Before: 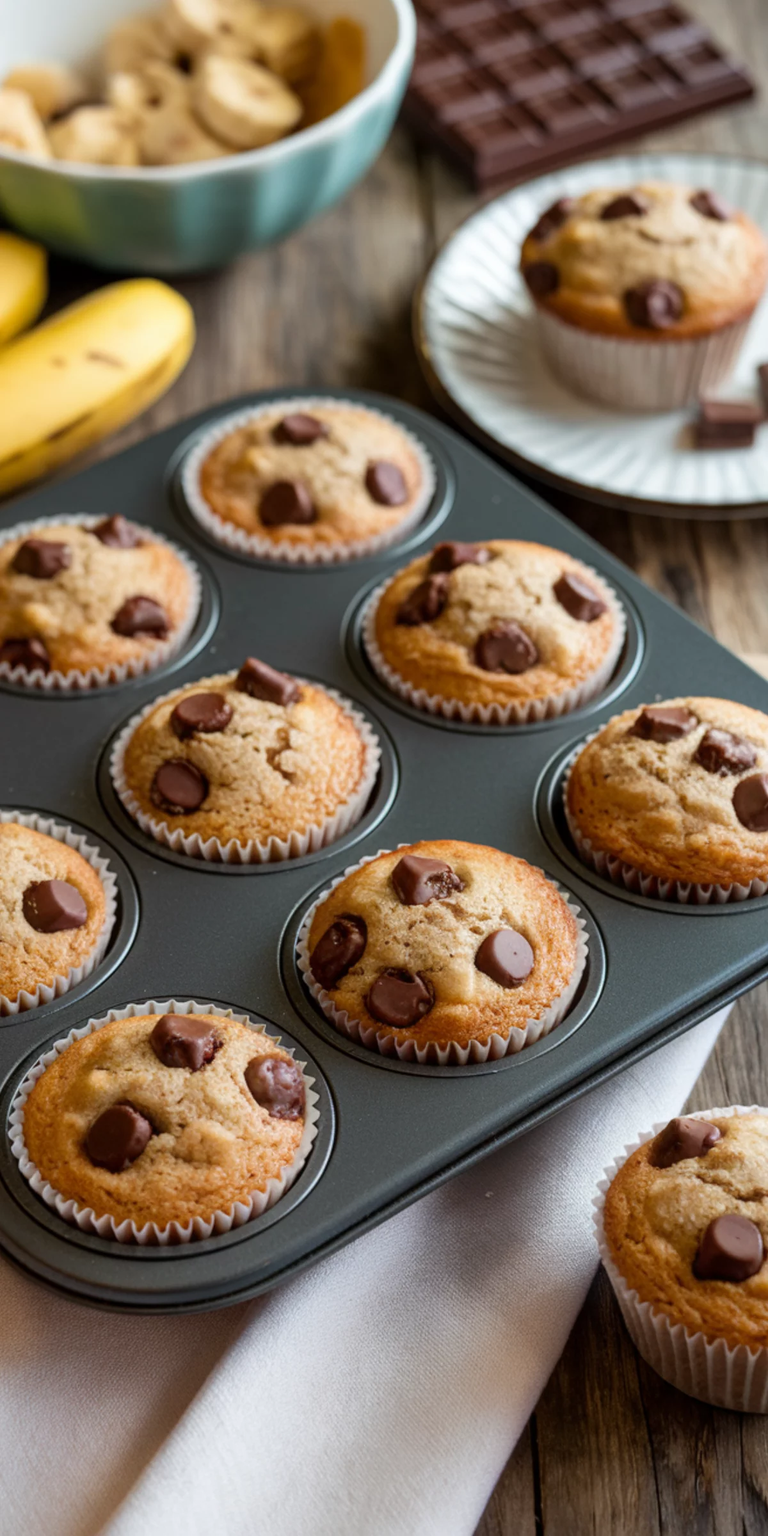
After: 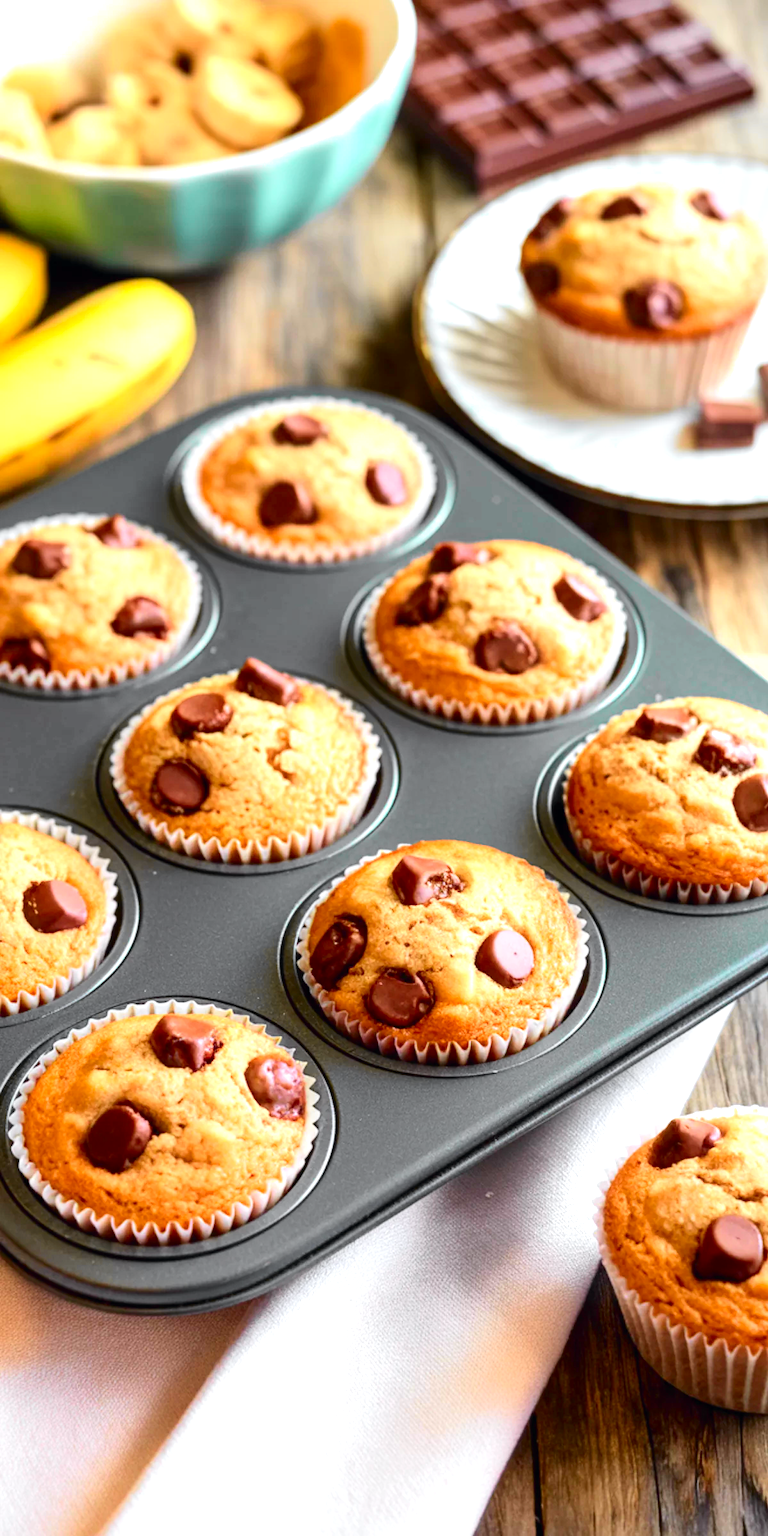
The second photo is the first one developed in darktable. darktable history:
tone curve: curves: ch0 [(0, 0) (0.071, 0.047) (0.266, 0.26) (0.491, 0.552) (0.753, 0.818) (1, 0.983)]; ch1 [(0, 0) (0.346, 0.307) (0.408, 0.369) (0.463, 0.443) (0.482, 0.493) (0.502, 0.5) (0.517, 0.518) (0.546, 0.576) (0.588, 0.643) (0.651, 0.709) (1, 1)]; ch2 [(0, 0) (0.346, 0.34) (0.434, 0.46) (0.485, 0.494) (0.5, 0.494) (0.517, 0.503) (0.535, 0.545) (0.583, 0.634) (0.625, 0.686) (1, 1)], color space Lab, independent channels, preserve colors none
exposure: black level correction 0, exposure 1.101 EV, compensate highlight preservation false
